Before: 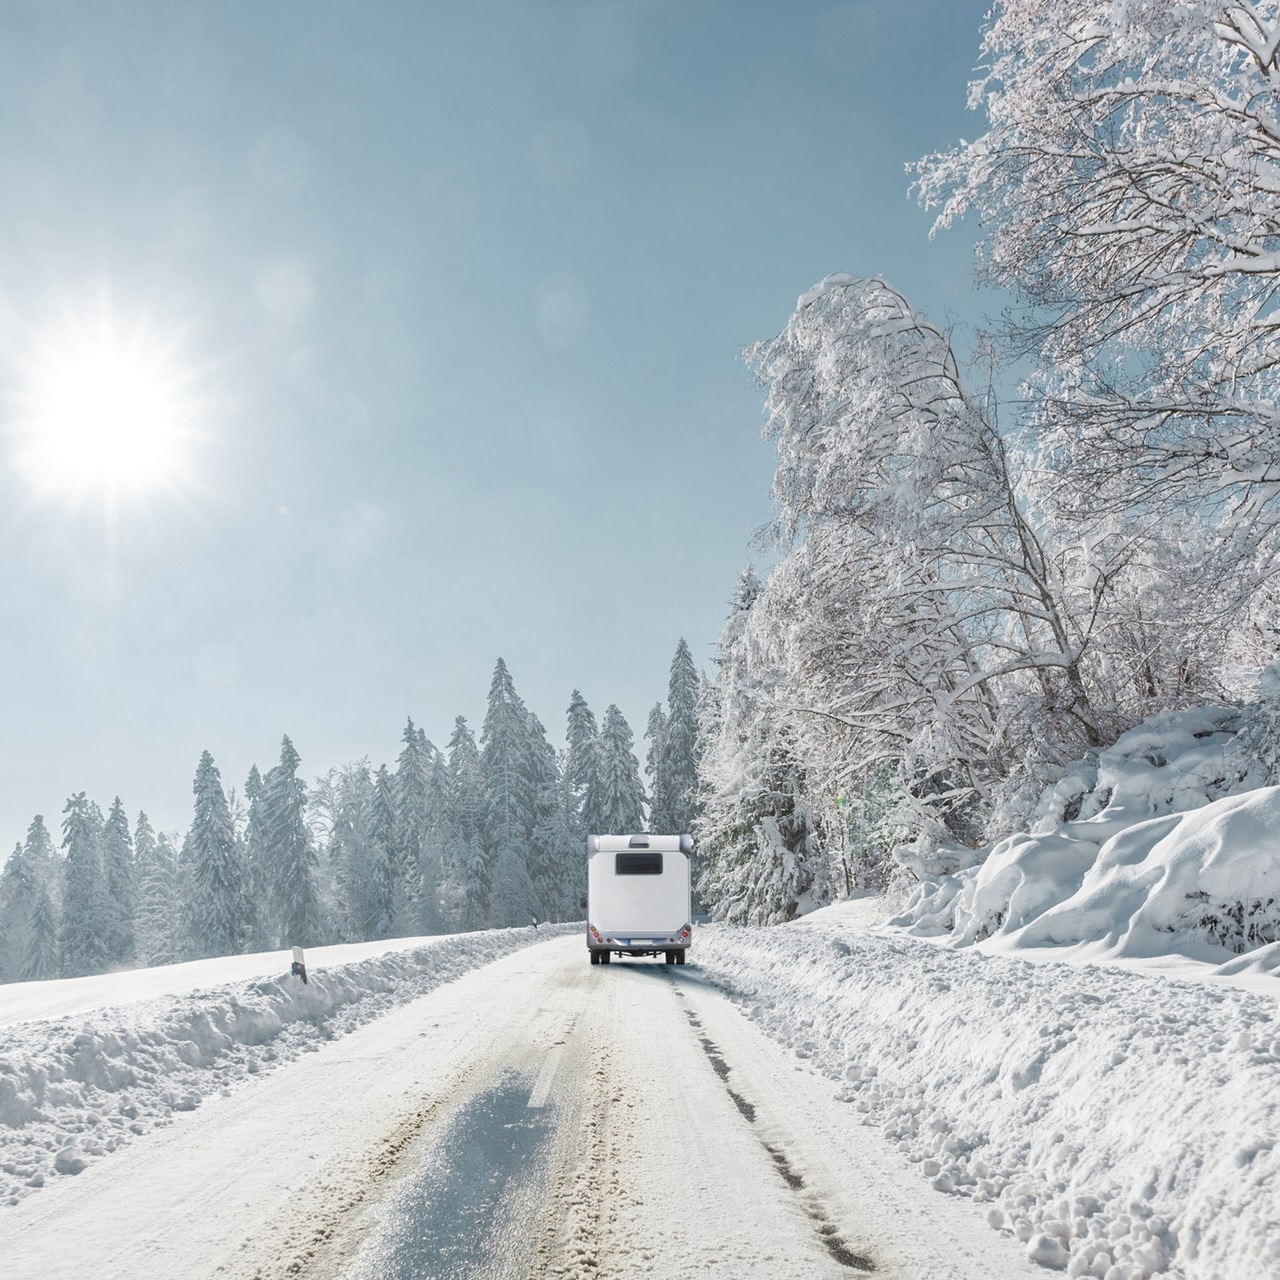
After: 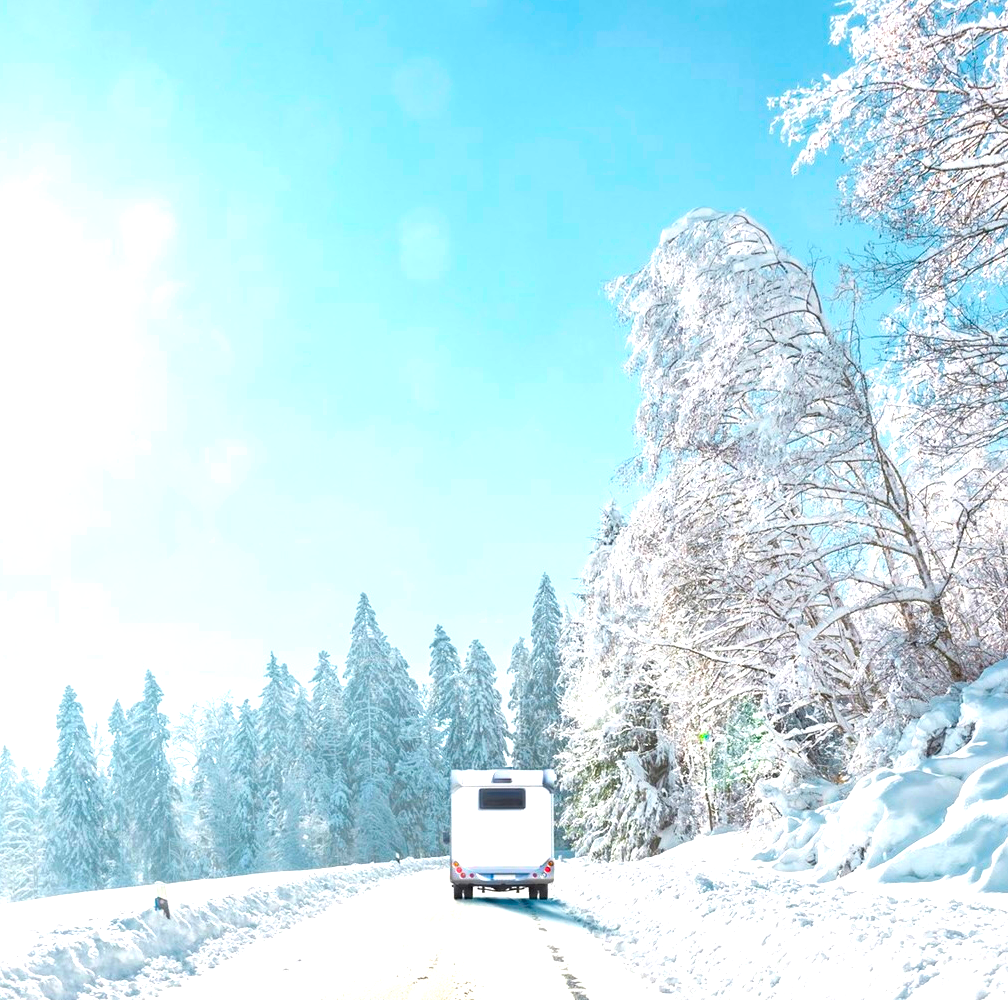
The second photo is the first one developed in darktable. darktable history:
exposure: black level correction 0, exposure 1 EV, compensate highlight preservation false
color balance rgb: linear chroma grading › global chroma 23.15%, perceptual saturation grading › global saturation 28.7%, perceptual saturation grading › mid-tones 12.04%, perceptual saturation grading › shadows 10.19%, global vibrance 22.22%
crop and rotate: left 10.77%, top 5.1%, right 10.41%, bottom 16.76%
